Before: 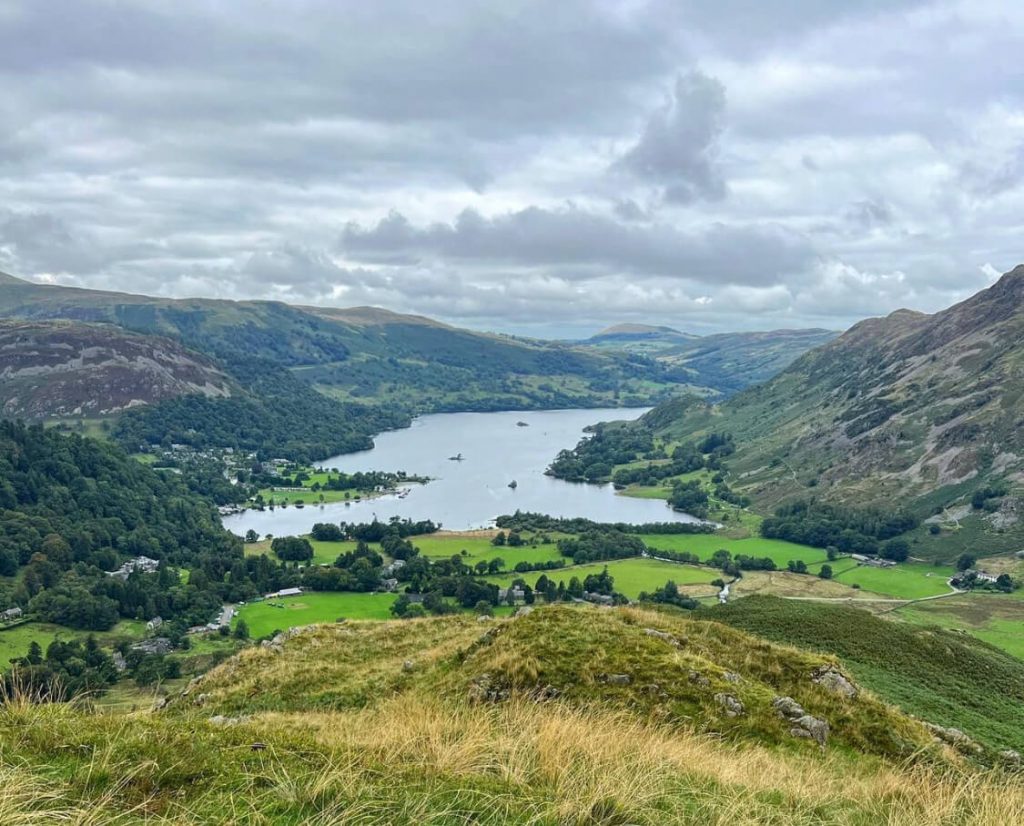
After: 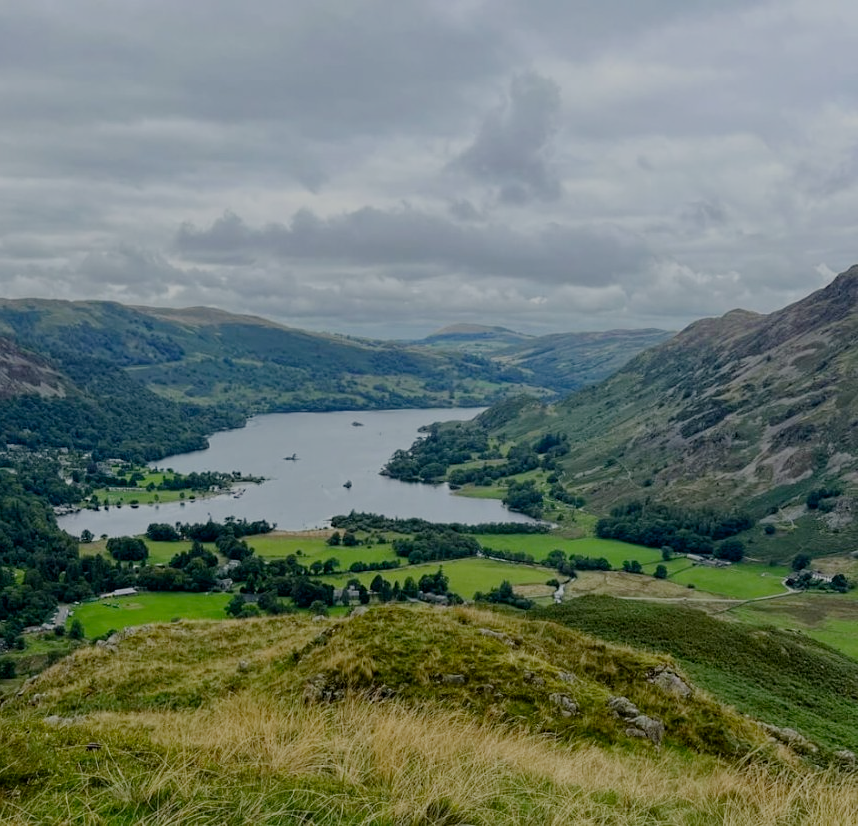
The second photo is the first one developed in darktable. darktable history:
crop: left 16.145%
shadows and highlights: shadows -40.15, highlights 62.88, soften with gaussian
sharpen: radius 5.325, amount 0.312, threshold 26.433
filmic rgb: middle gray luminance 30%, black relative exposure -9 EV, white relative exposure 7 EV, threshold 6 EV, target black luminance 0%, hardness 2.94, latitude 2.04%, contrast 0.963, highlights saturation mix 5%, shadows ↔ highlights balance 12.16%, add noise in highlights 0, preserve chrominance no, color science v3 (2019), use custom middle-gray values true, iterations of high-quality reconstruction 0, contrast in highlights soft, enable highlight reconstruction true
